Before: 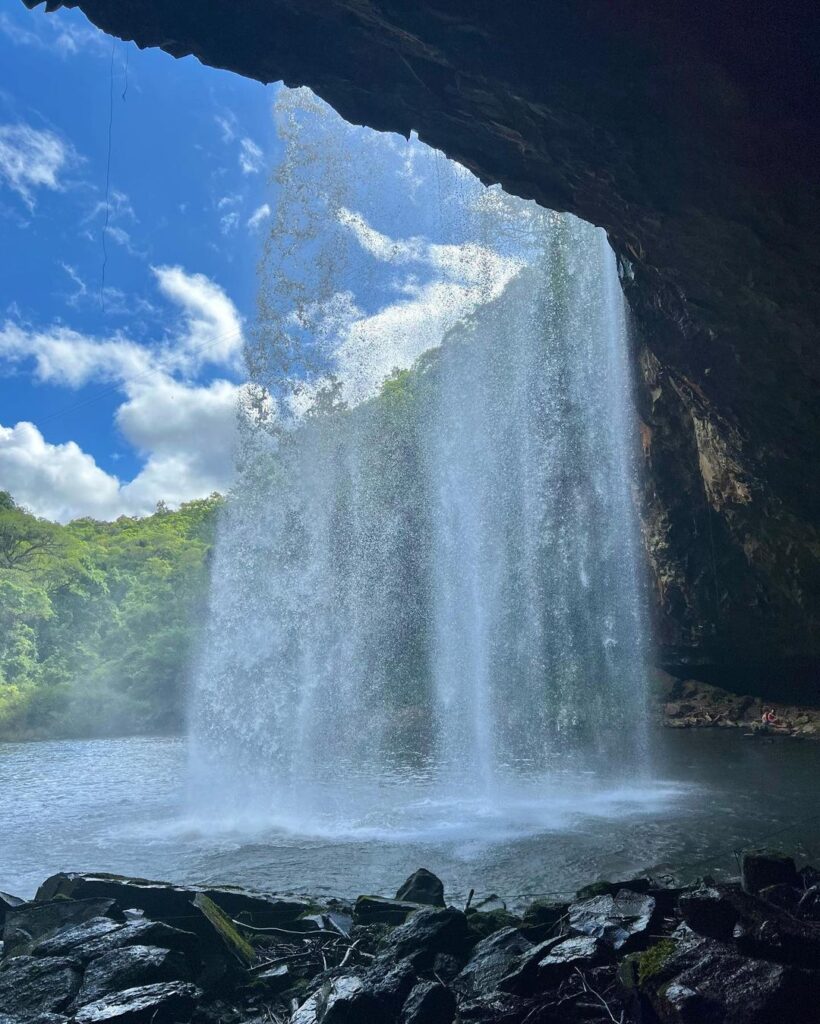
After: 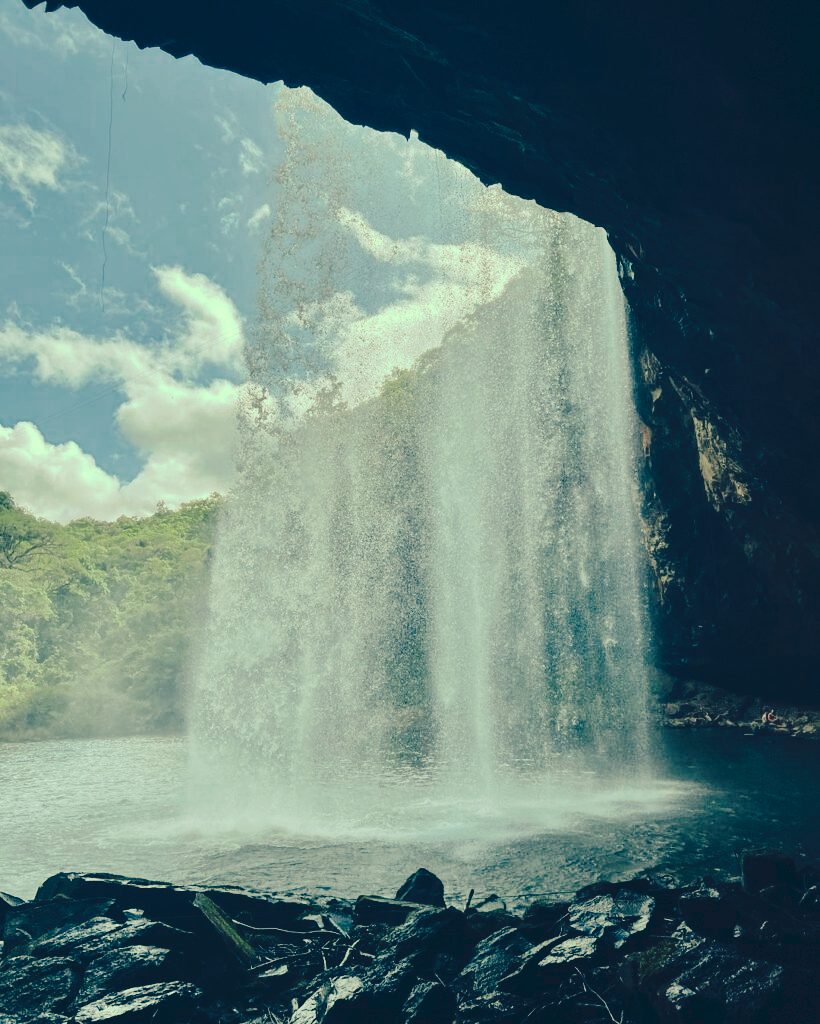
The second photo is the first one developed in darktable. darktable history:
tone curve: curves: ch0 [(0, 0) (0.003, 0.079) (0.011, 0.083) (0.025, 0.088) (0.044, 0.095) (0.069, 0.106) (0.1, 0.115) (0.136, 0.127) (0.177, 0.152) (0.224, 0.198) (0.277, 0.263) (0.335, 0.371) (0.399, 0.483) (0.468, 0.582) (0.543, 0.664) (0.623, 0.726) (0.709, 0.793) (0.801, 0.842) (0.898, 0.896) (1, 1)], preserve colors none
color look up table: target L [91.98, 87.53, 80.66, 65.31, 59.68, 65.1, 65.26, 52.06, 44.23, 35.15, 32.5, 24.47, 201.58, 83.51, 82.71, 80.35, 62.22, 60.04, 59.99, 56.58, 61.21, 52.06, 38.32, 34.11, 36.54, 26.32, 13.44, 1.6, 94.07, 88.67, 77.7, 74.31, 87.91, 86.79, 65.58, 53.97, 66.67, 51.54, 76.46, 46.12, 49.63, 33.08, 32.77, 9.786, 86, 59.29, 48.52, 46.59, 9.056], target a [-29.39, -40.97, -60.11, -43.66, -54.17, -21.99, -10.63, -20.63, -32.76, -16.78, -18.27, -15.08, 0, -3.819, -7.876, 8.176, 21.28, 42.63, 6.086, 1.729, 45, 33.09, 2.558, 12.53, 32.65, 20.04, -11.79, -1.082, -10.68, -2.169, -4.491, -14.48, -2.235, 0.229, 1.304, -3.536, 0.928, 42.55, 7.431, 20.11, 15.3, 2.26, 10.74, -2.617, -64.49, -34.13, -28.49, -9.377, -19.47], target b [46.76, 57.9, 43.58, 21.52, 36.91, 41.83, 23.09, 17.92, 23.83, 14.69, 7.883, -3.679, -0.001, 49.34, 63.39, 34.61, 40.62, 44.92, 23.27, 42.4, 28.81, 15.09, 4.885, 17.63, 22.3, -0.248, -9.587, -27.85, 22.48, 18.74, 22.35, 6.63, 16.14, 16.18, 11.86, 12.67, -14.98, 8.664, 0.465, 4.697, 1.871, -22.78, -27.56, -21.69, 12.43, -2.898, 4.315, -1.254, -23.72], num patches 49
